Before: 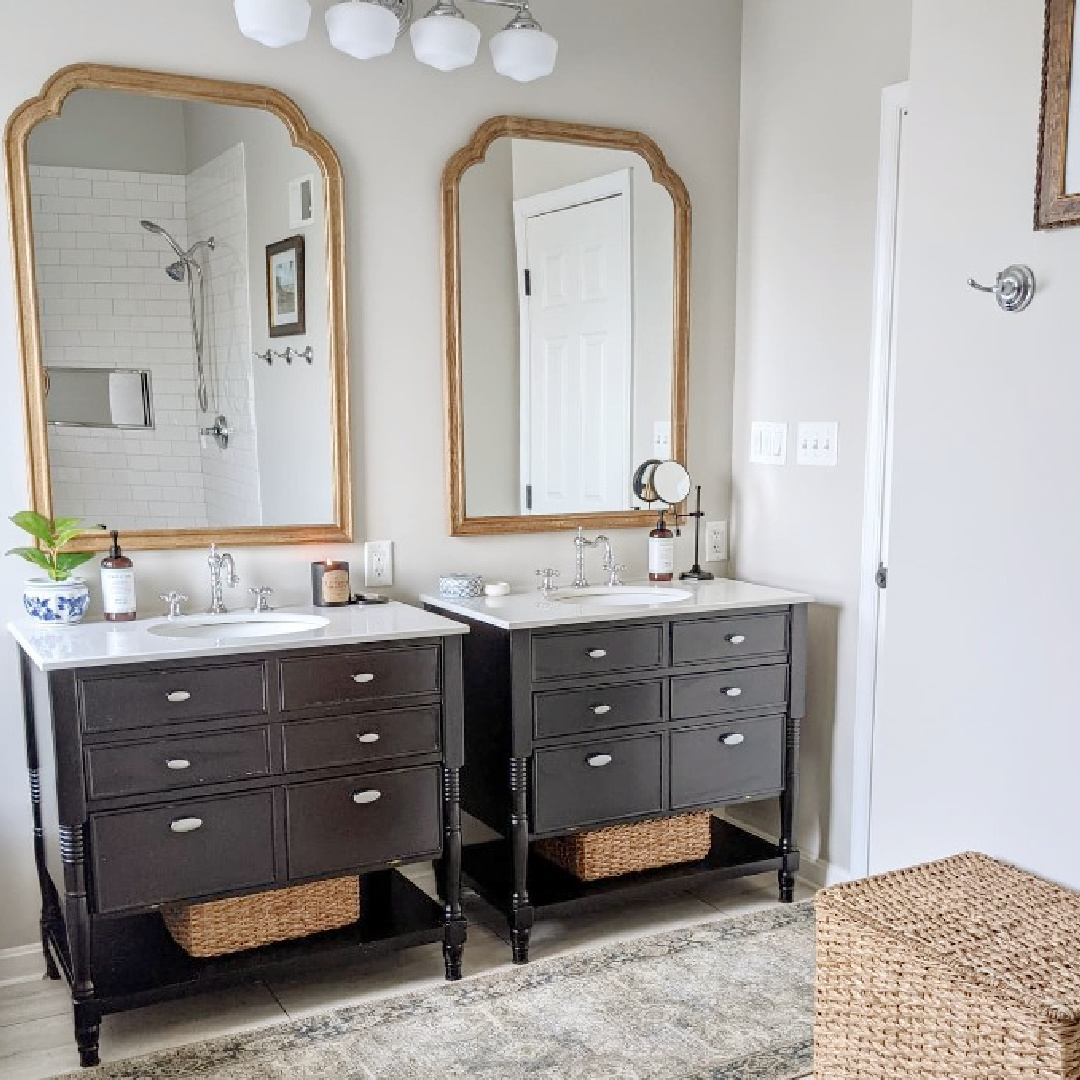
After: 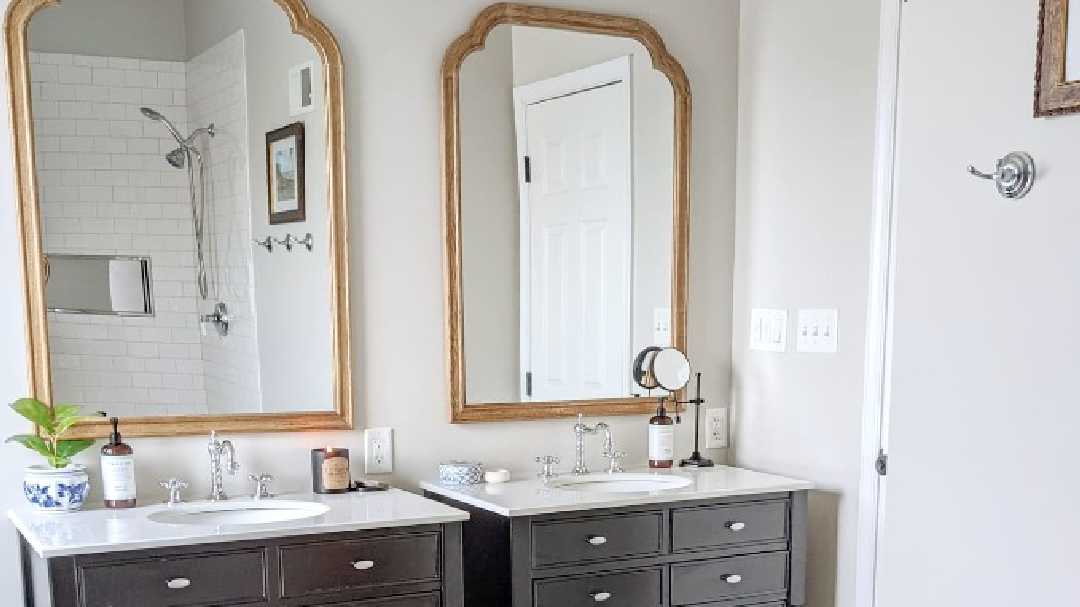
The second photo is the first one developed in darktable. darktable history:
levels: black 3.77%, white 99.95%, levels [0, 0.492, 0.984]
crop and rotate: top 10.54%, bottom 33.231%
